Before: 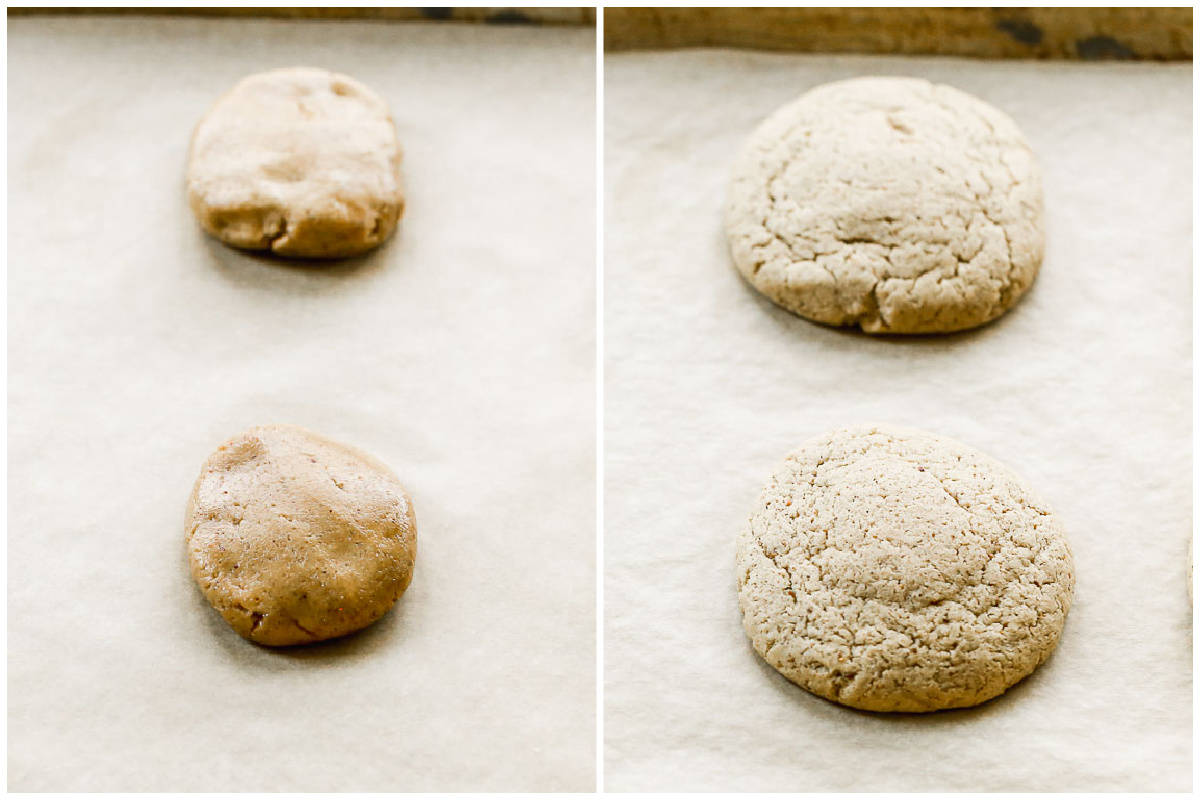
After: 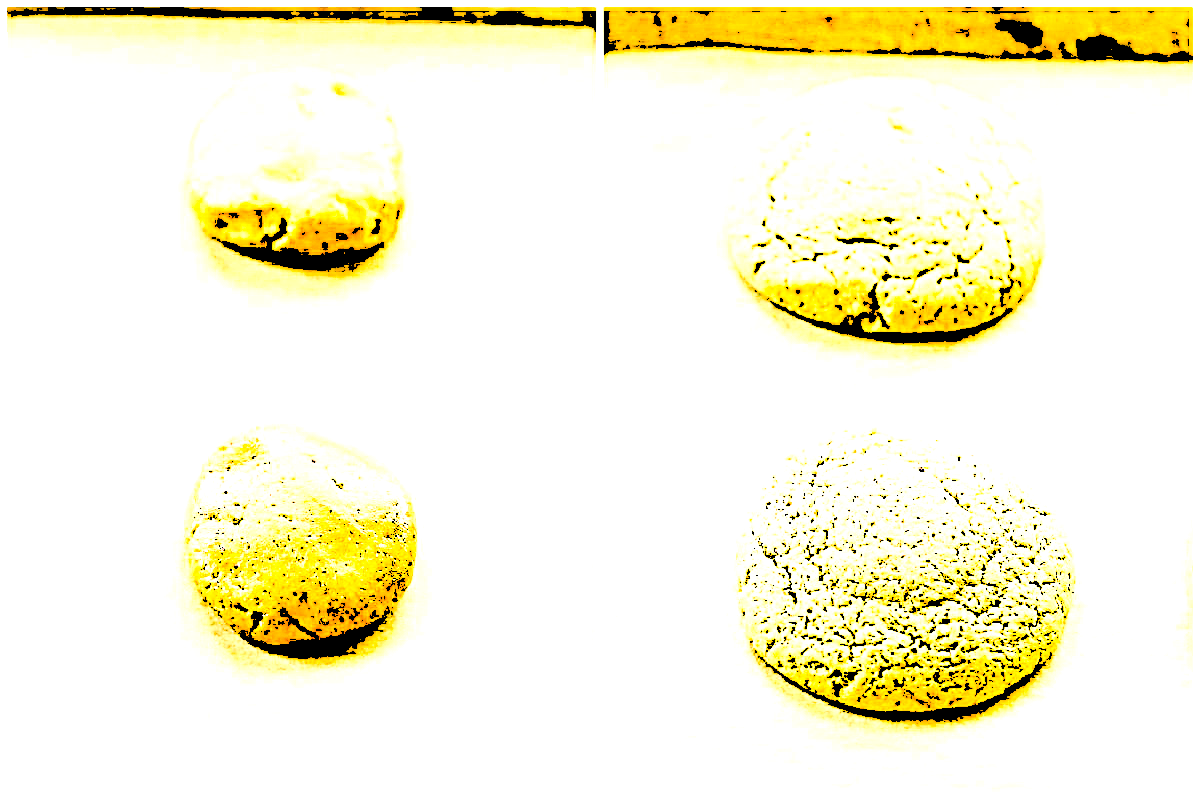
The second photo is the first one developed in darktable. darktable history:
base curve: curves: ch0 [(0, 0) (0.297, 0.298) (1, 1)]
color balance rgb: perceptual saturation grading › global saturation 25.531%, global vibrance 44.305%
levels: levels [0.246, 0.256, 0.506]
sharpen: radius 4.054, amount 1.984
